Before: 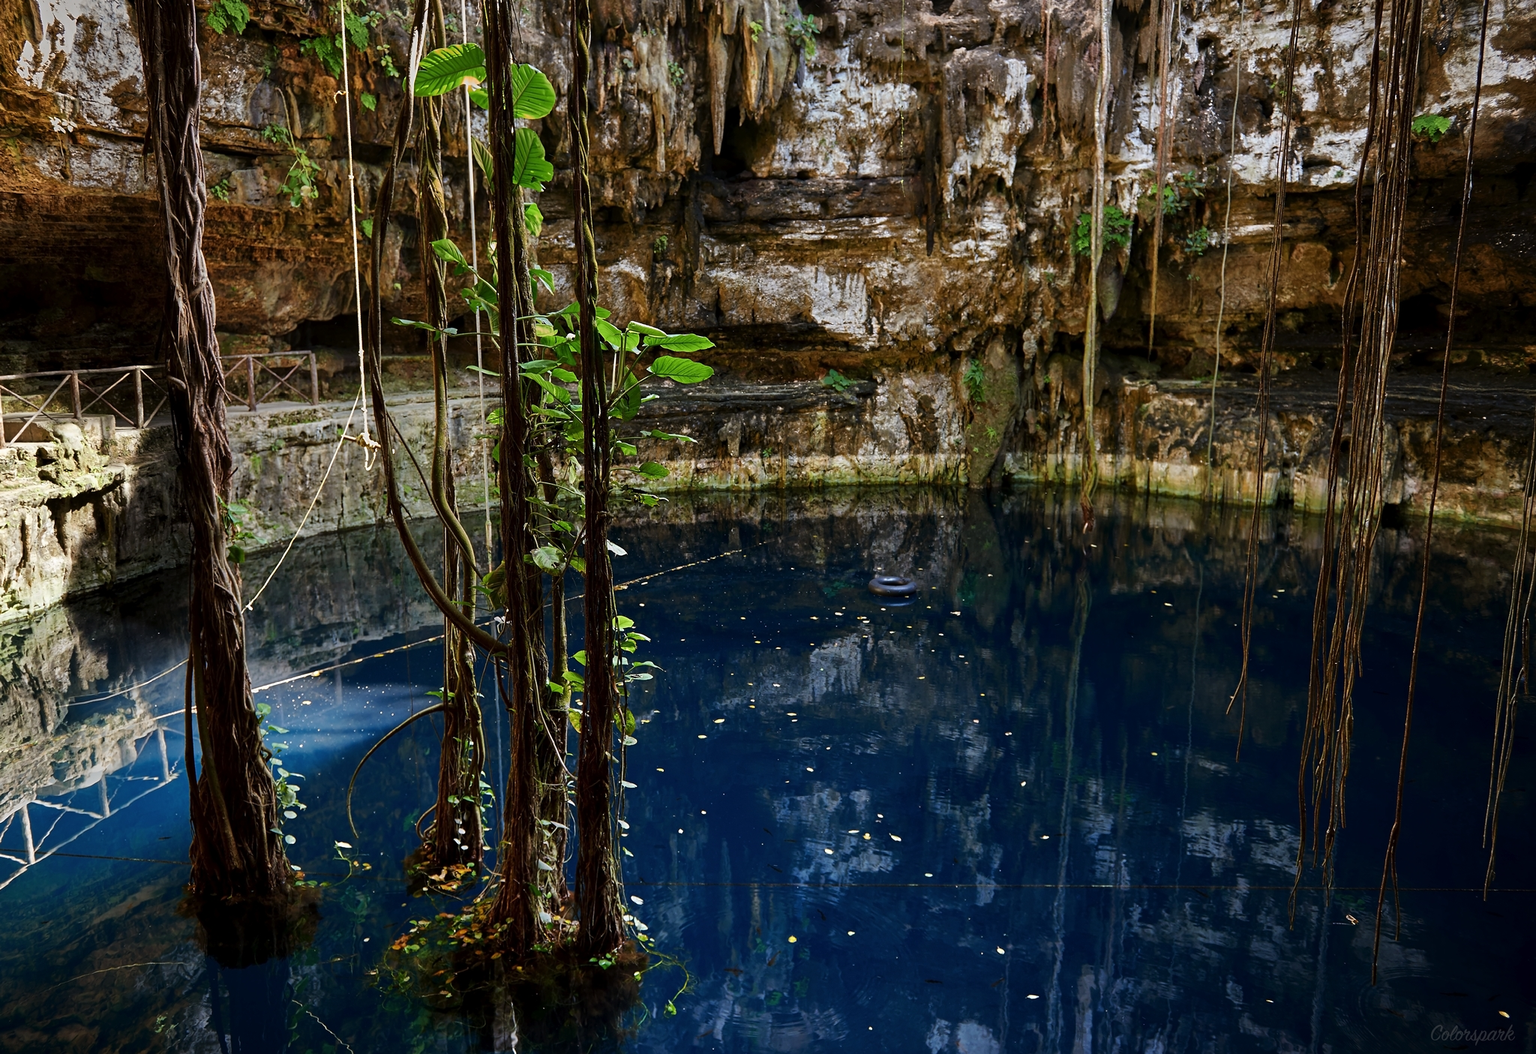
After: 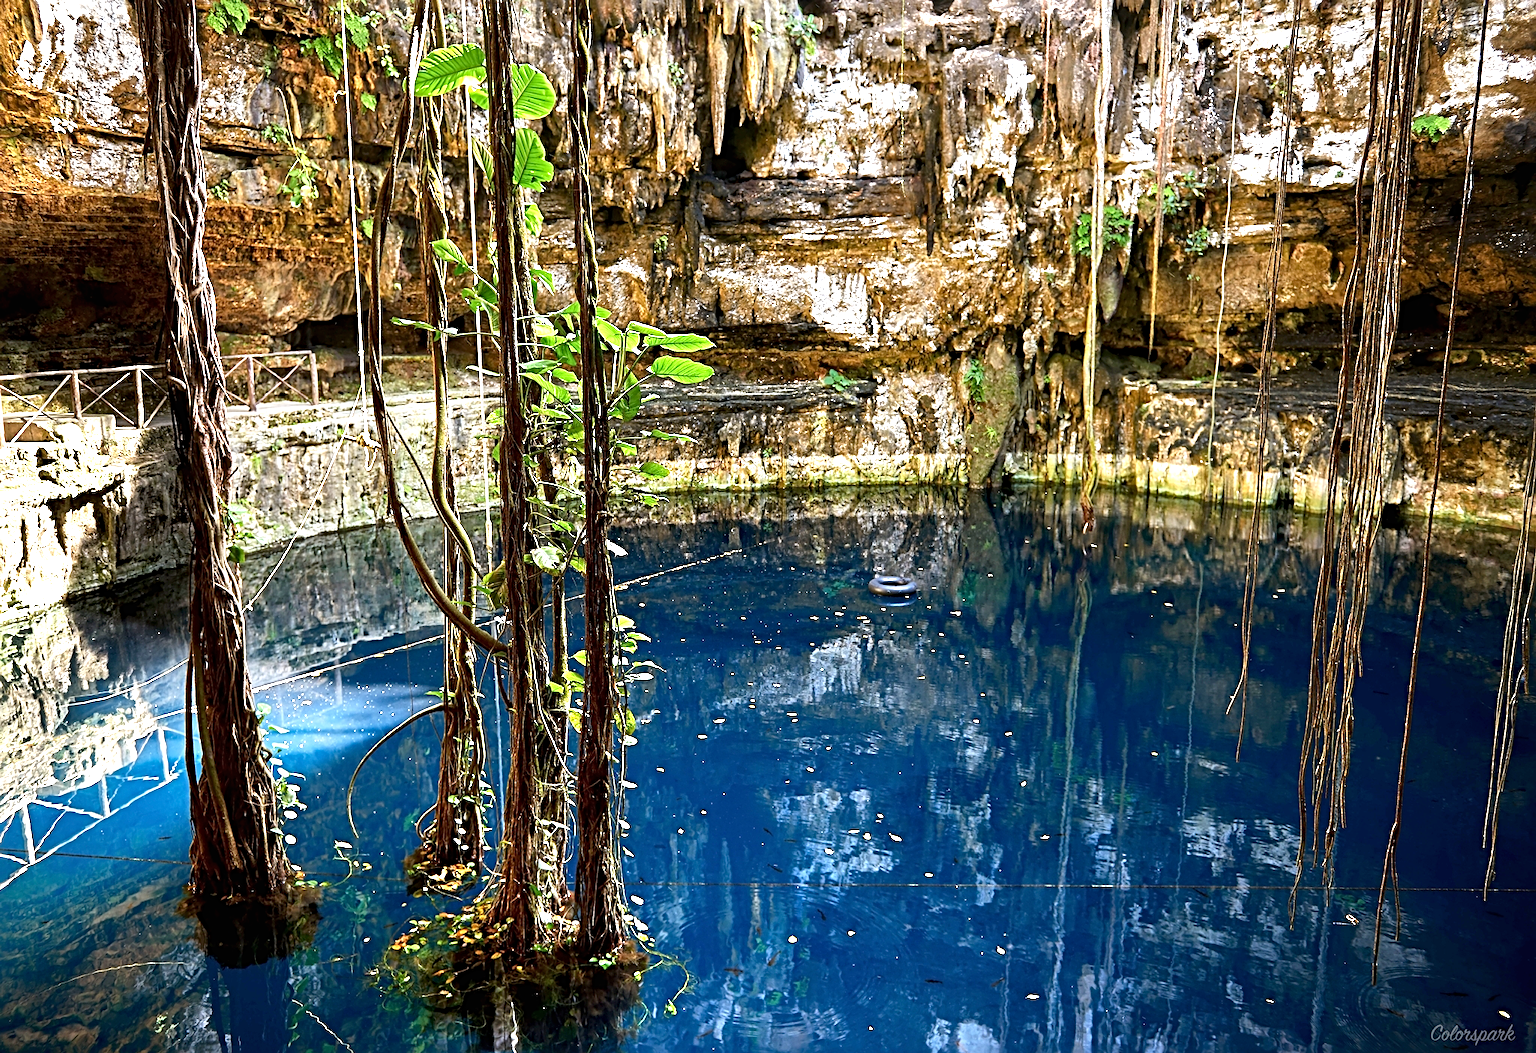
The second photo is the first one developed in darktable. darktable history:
exposure: black level correction 0, exposure 1.392 EV, compensate exposure bias true, compensate highlight preservation false
sharpen: radius 3.949
